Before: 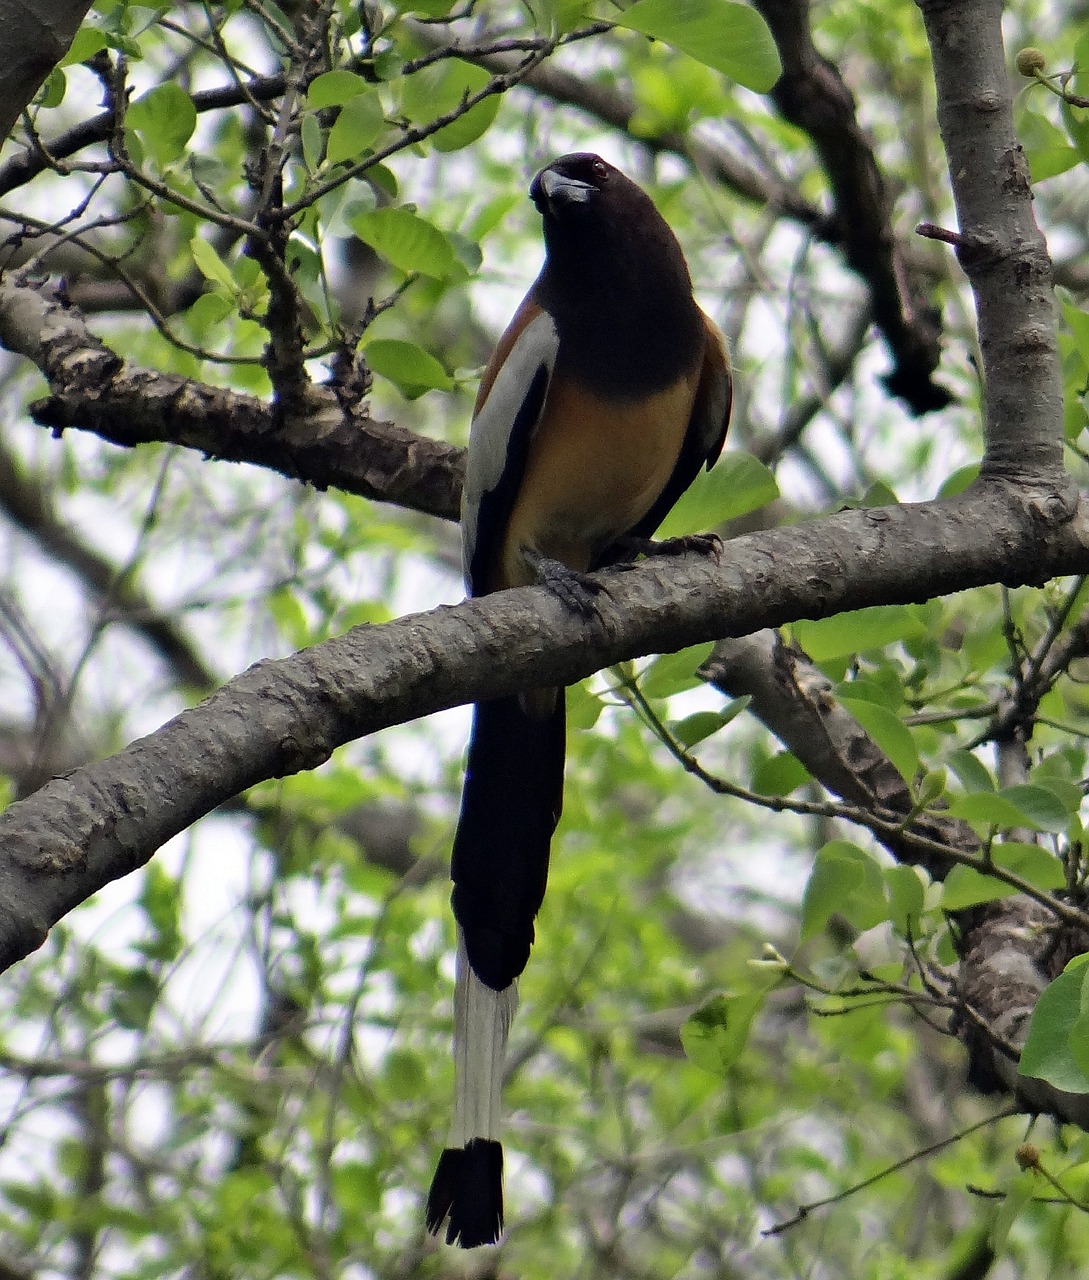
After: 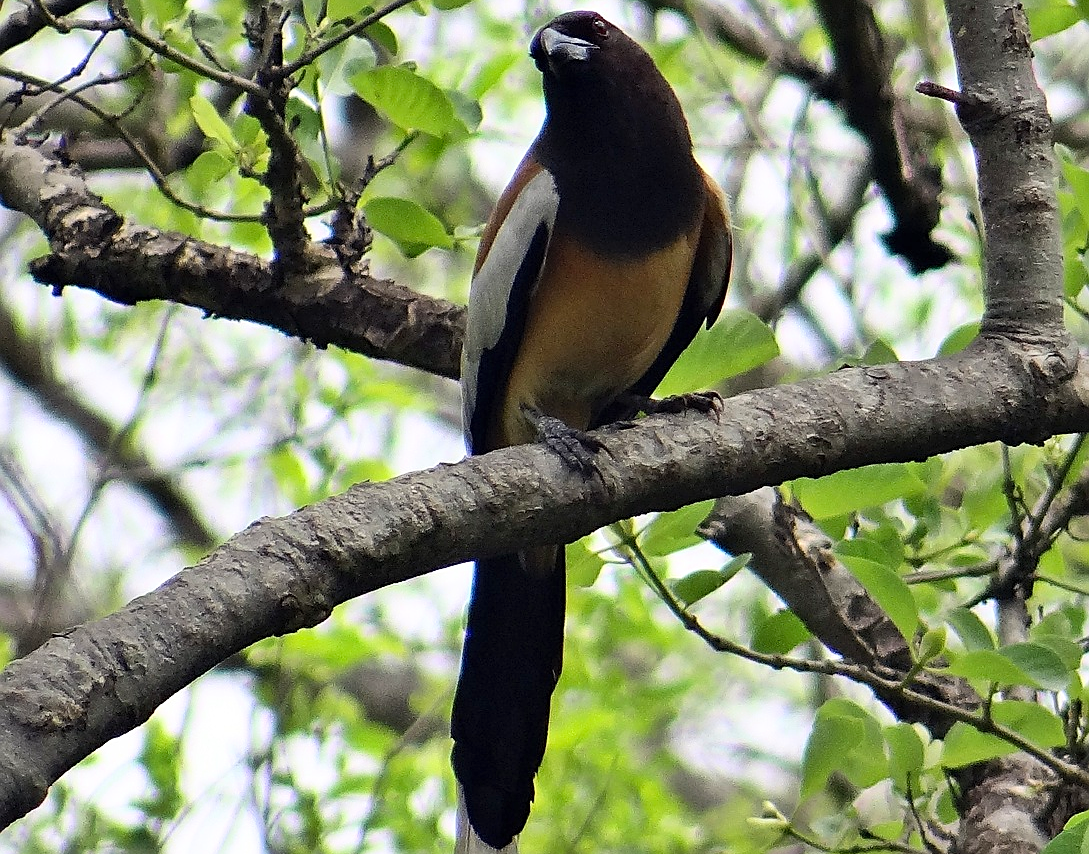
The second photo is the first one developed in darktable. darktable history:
crop: top 11.149%, bottom 22.084%
color zones: curves: ch0 [(0.068, 0.464) (0.25, 0.5) (0.48, 0.508) (0.75, 0.536) (0.886, 0.476) (0.967, 0.456)]; ch1 [(0.066, 0.456) (0.25, 0.5) (0.616, 0.508) (0.746, 0.56) (0.934, 0.444)]
contrast brightness saturation: contrast 0.202, brightness 0.167, saturation 0.229
sharpen: on, module defaults
